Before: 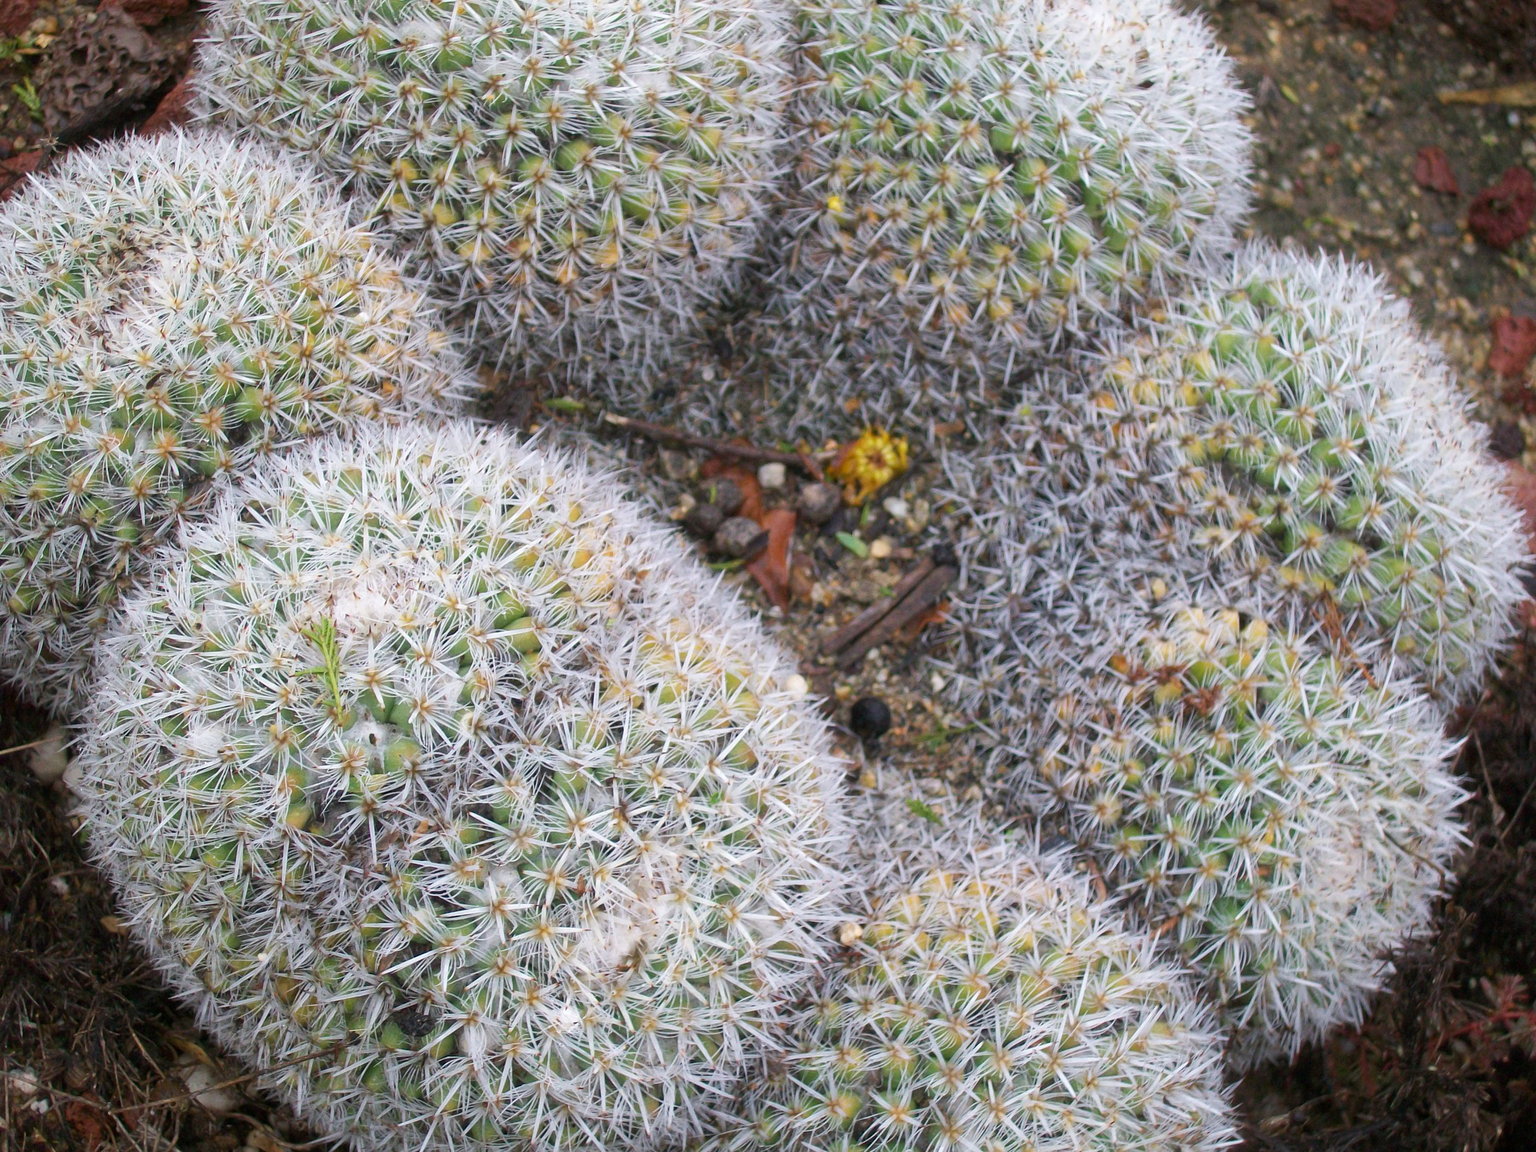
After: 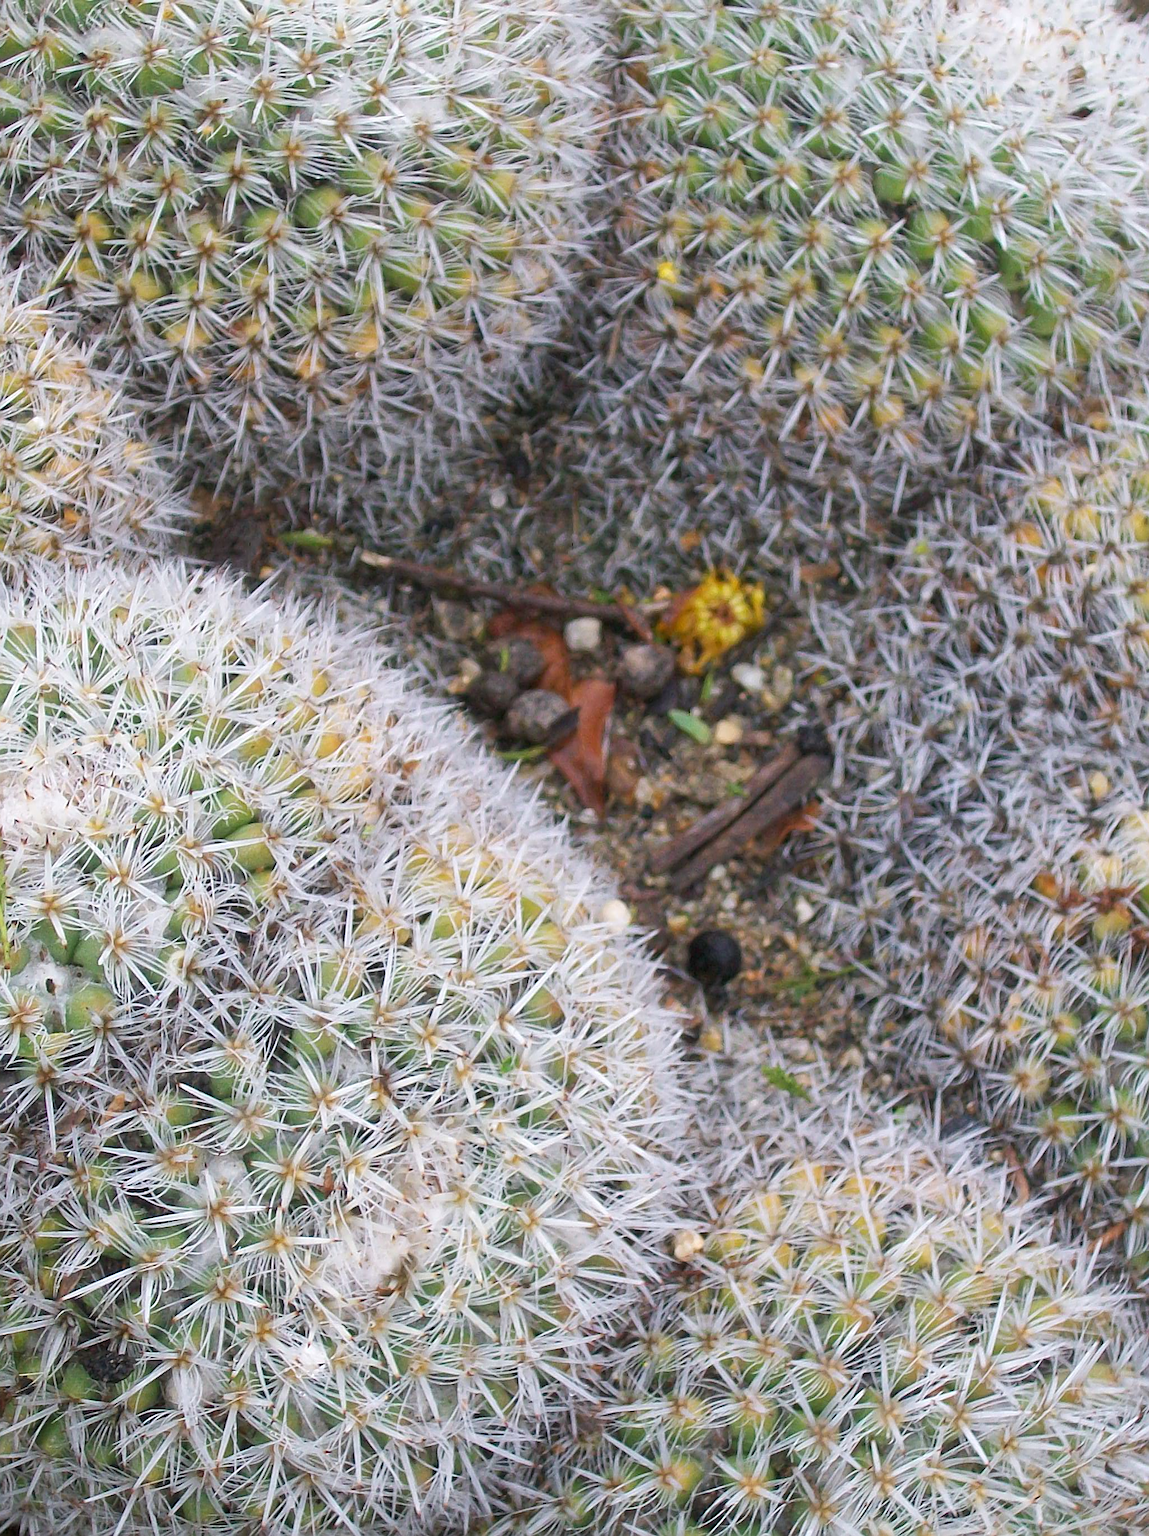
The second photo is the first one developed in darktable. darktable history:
sharpen: on, module defaults
crop: left 21.812%, right 22.092%, bottom 0.002%
